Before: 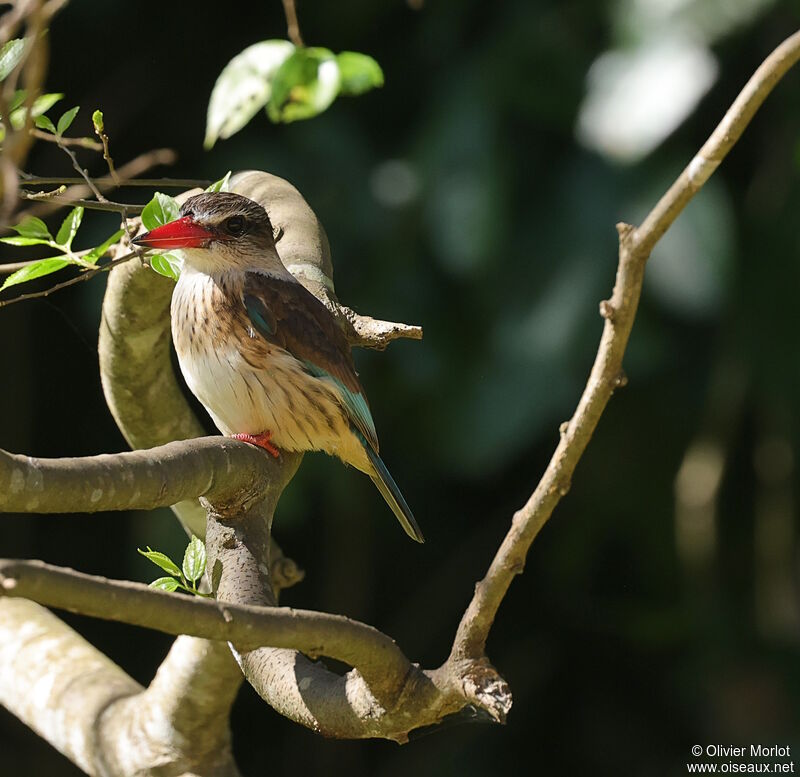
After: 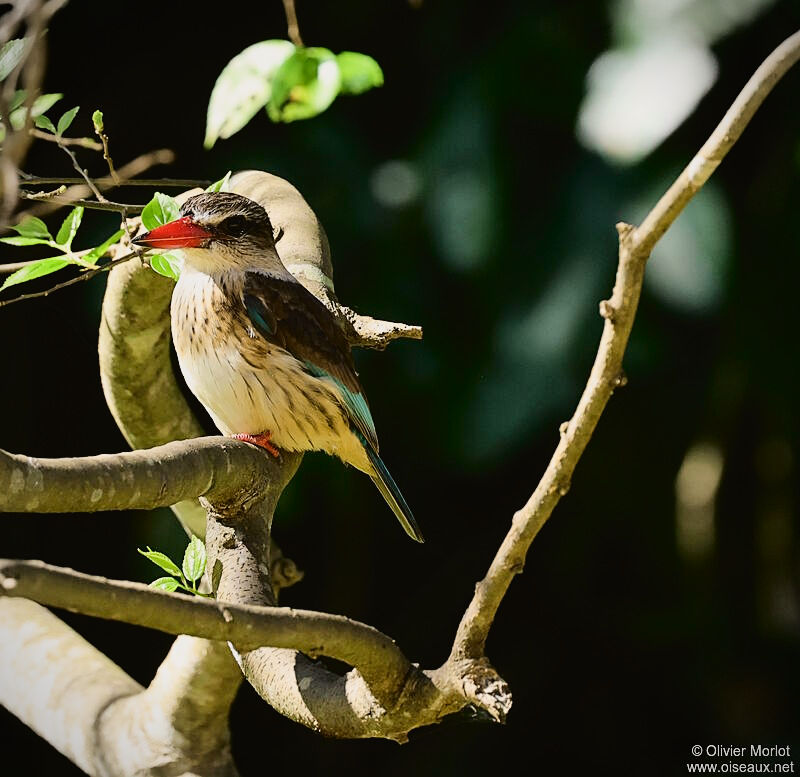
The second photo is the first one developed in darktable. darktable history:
filmic rgb: black relative exposure -7.65 EV, white relative exposure 4.56 EV, hardness 3.61
vignetting: fall-off start 91.19%
tone curve: curves: ch0 [(0, 0.023) (0.113, 0.084) (0.285, 0.301) (0.673, 0.796) (0.845, 0.932) (0.994, 0.971)]; ch1 [(0, 0) (0.456, 0.437) (0.498, 0.5) (0.57, 0.559) (0.631, 0.639) (1, 1)]; ch2 [(0, 0) (0.417, 0.44) (0.46, 0.453) (0.502, 0.507) (0.55, 0.57) (0.67, 0.712) (1, 1)], color space Lab, independent channels, preserve colors none
sharpen: amount 0.2
